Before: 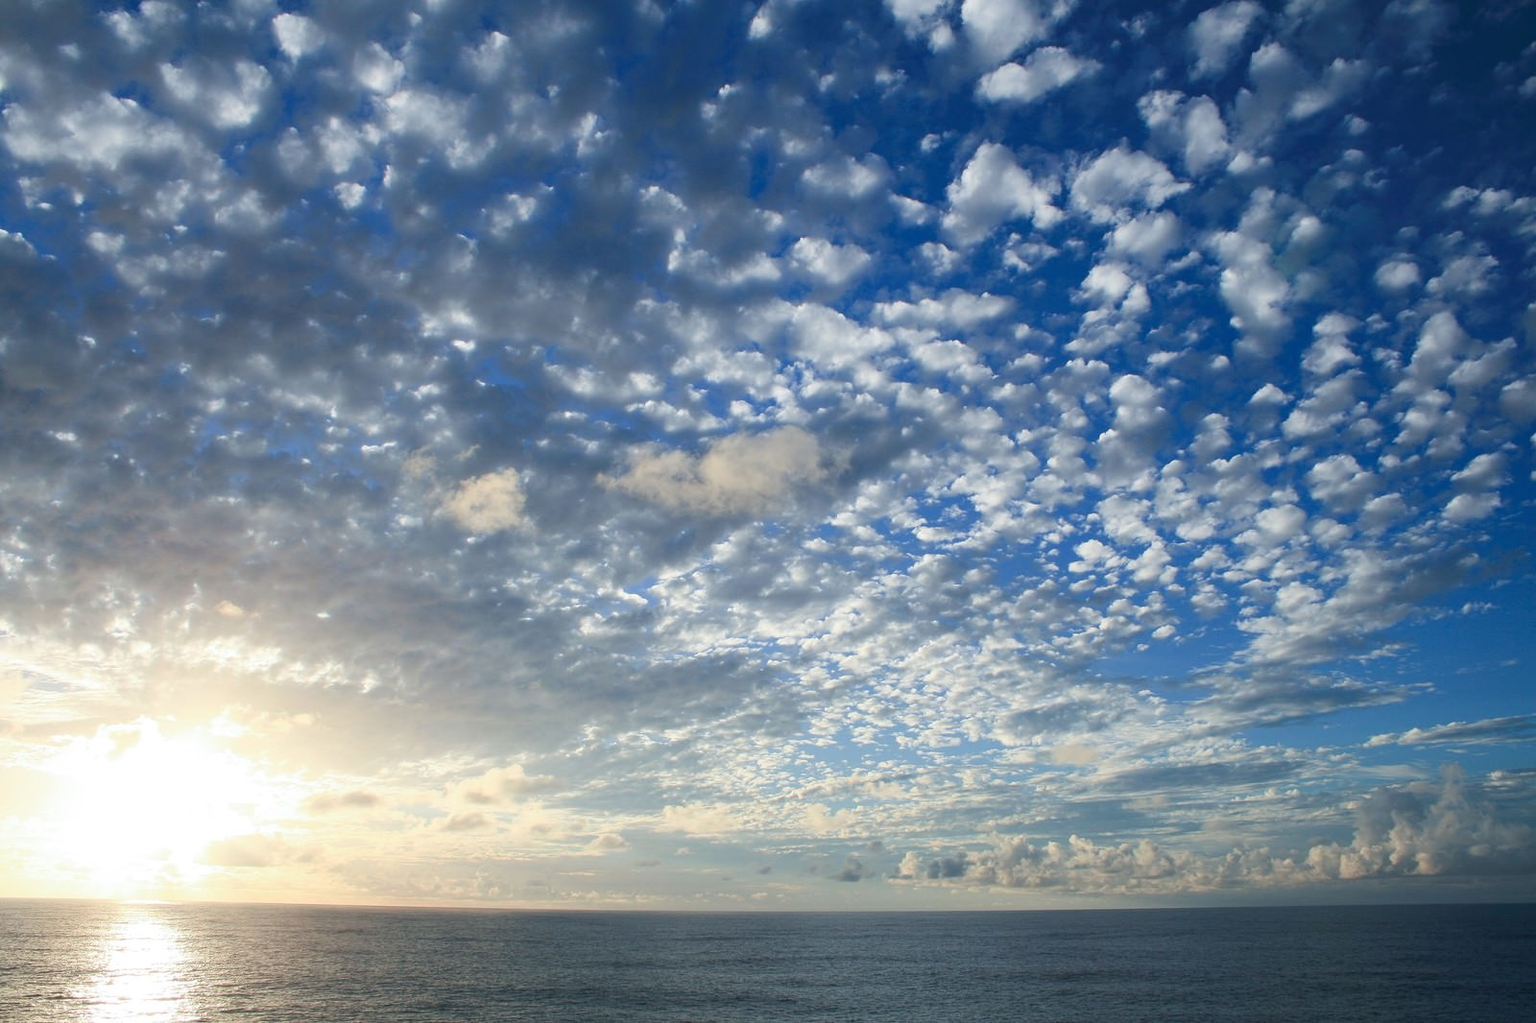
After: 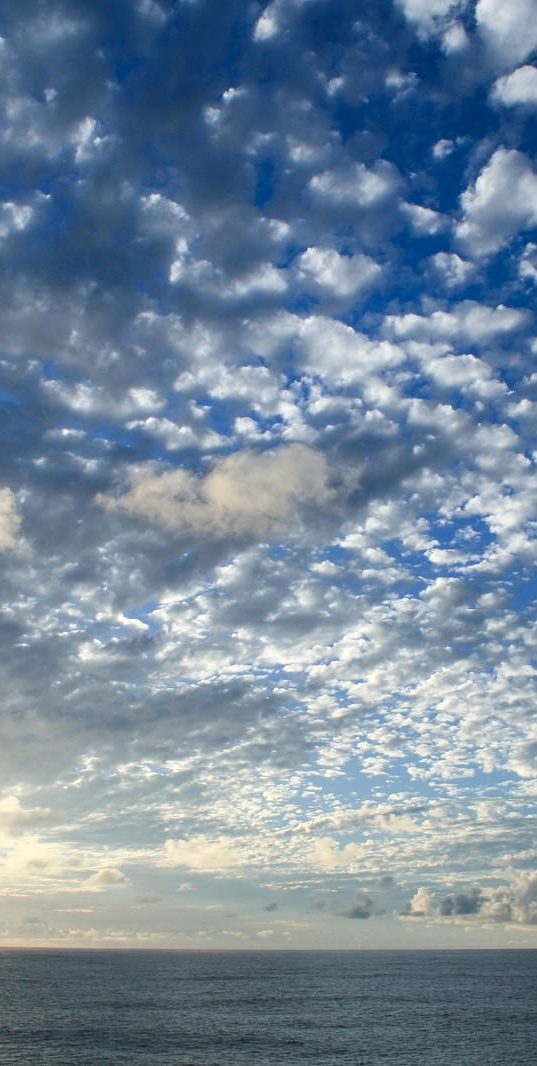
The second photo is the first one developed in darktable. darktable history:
crop: left 32.909%, right 33.501%
local contrast: on, module defaults
